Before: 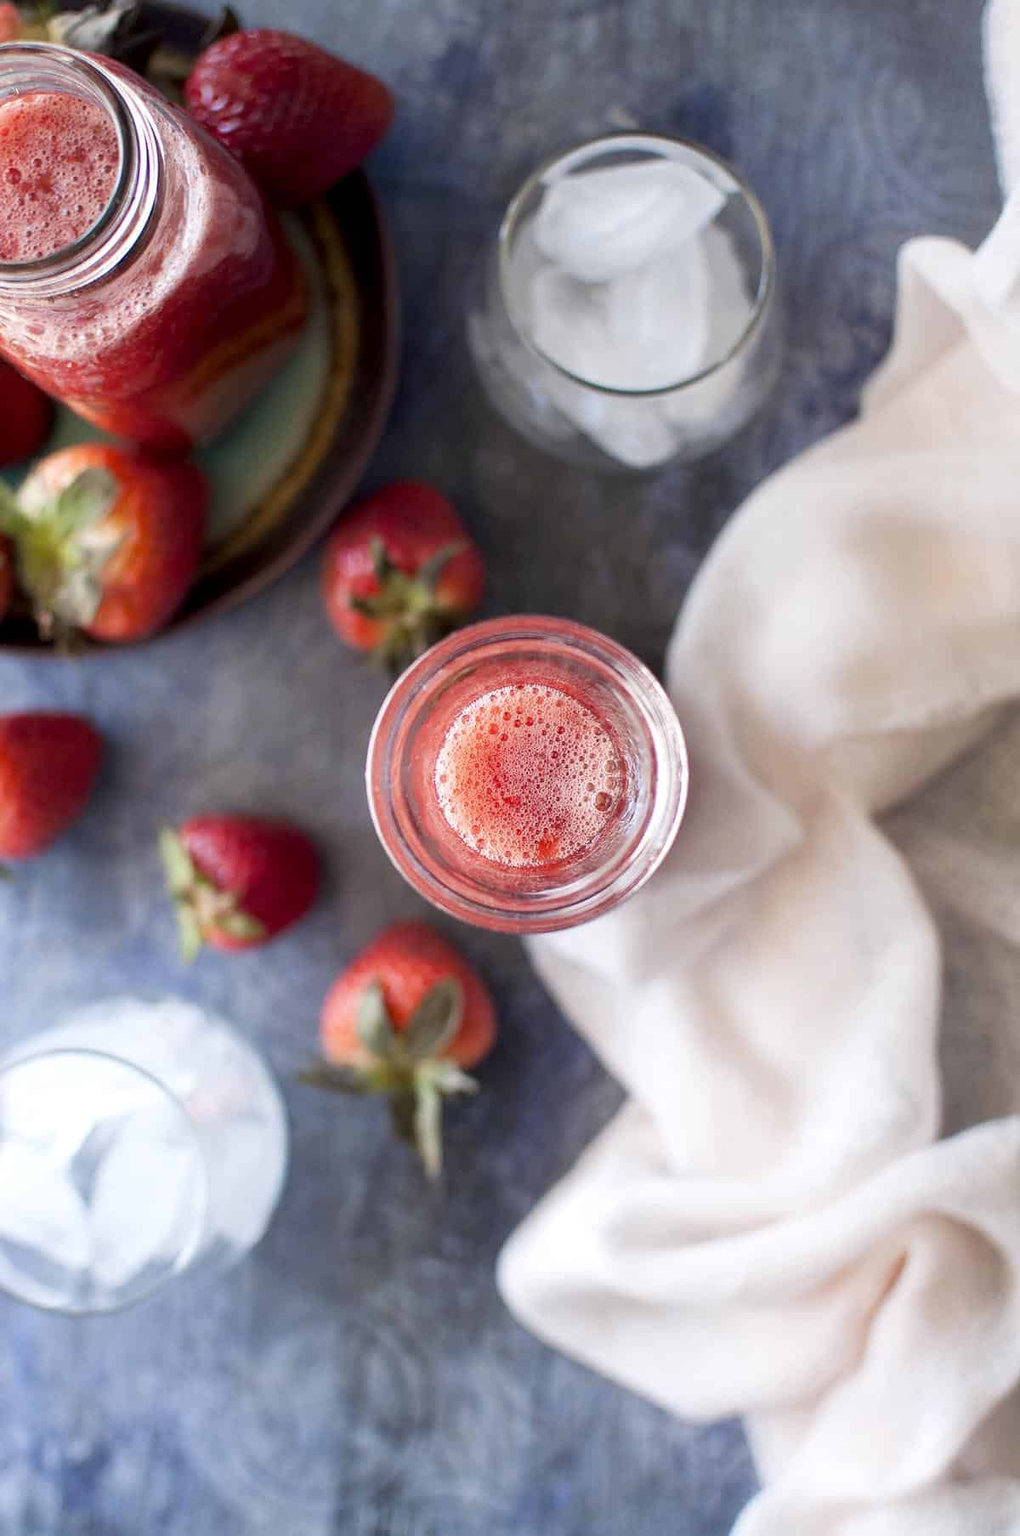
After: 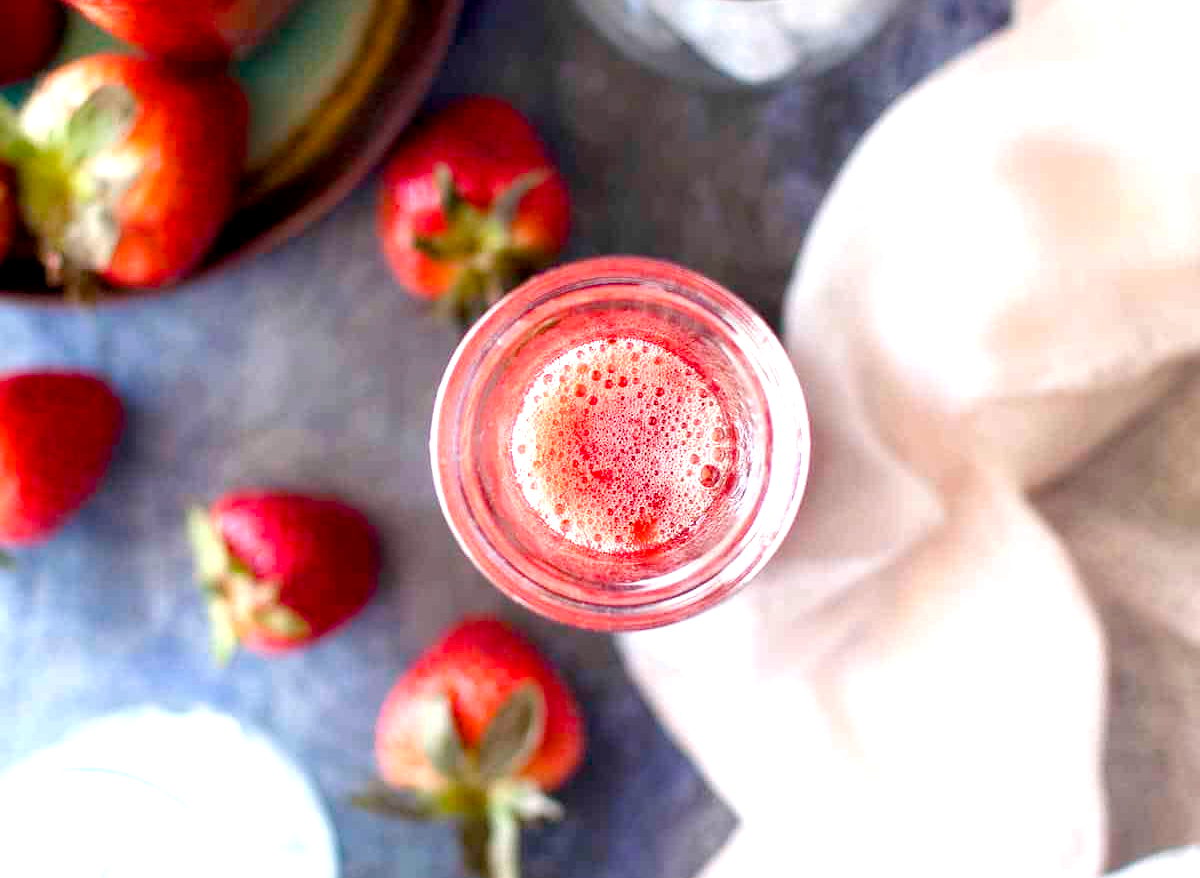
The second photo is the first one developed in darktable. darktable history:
local contrast: highlights 103%, shadows 100%, detail 120%, midtone range 0.2
color balance rgb: perceptual saturation grading › global saturation 34.861%, perceptual saturation grading › highlights -25.221%, perceptual saturation grading › shadows 24.513%
crop and rotate: top 25.895%, bottom 25.474%
exposure: black level correction 0, exposure 0.702 EV, compensate highlight preservation false
